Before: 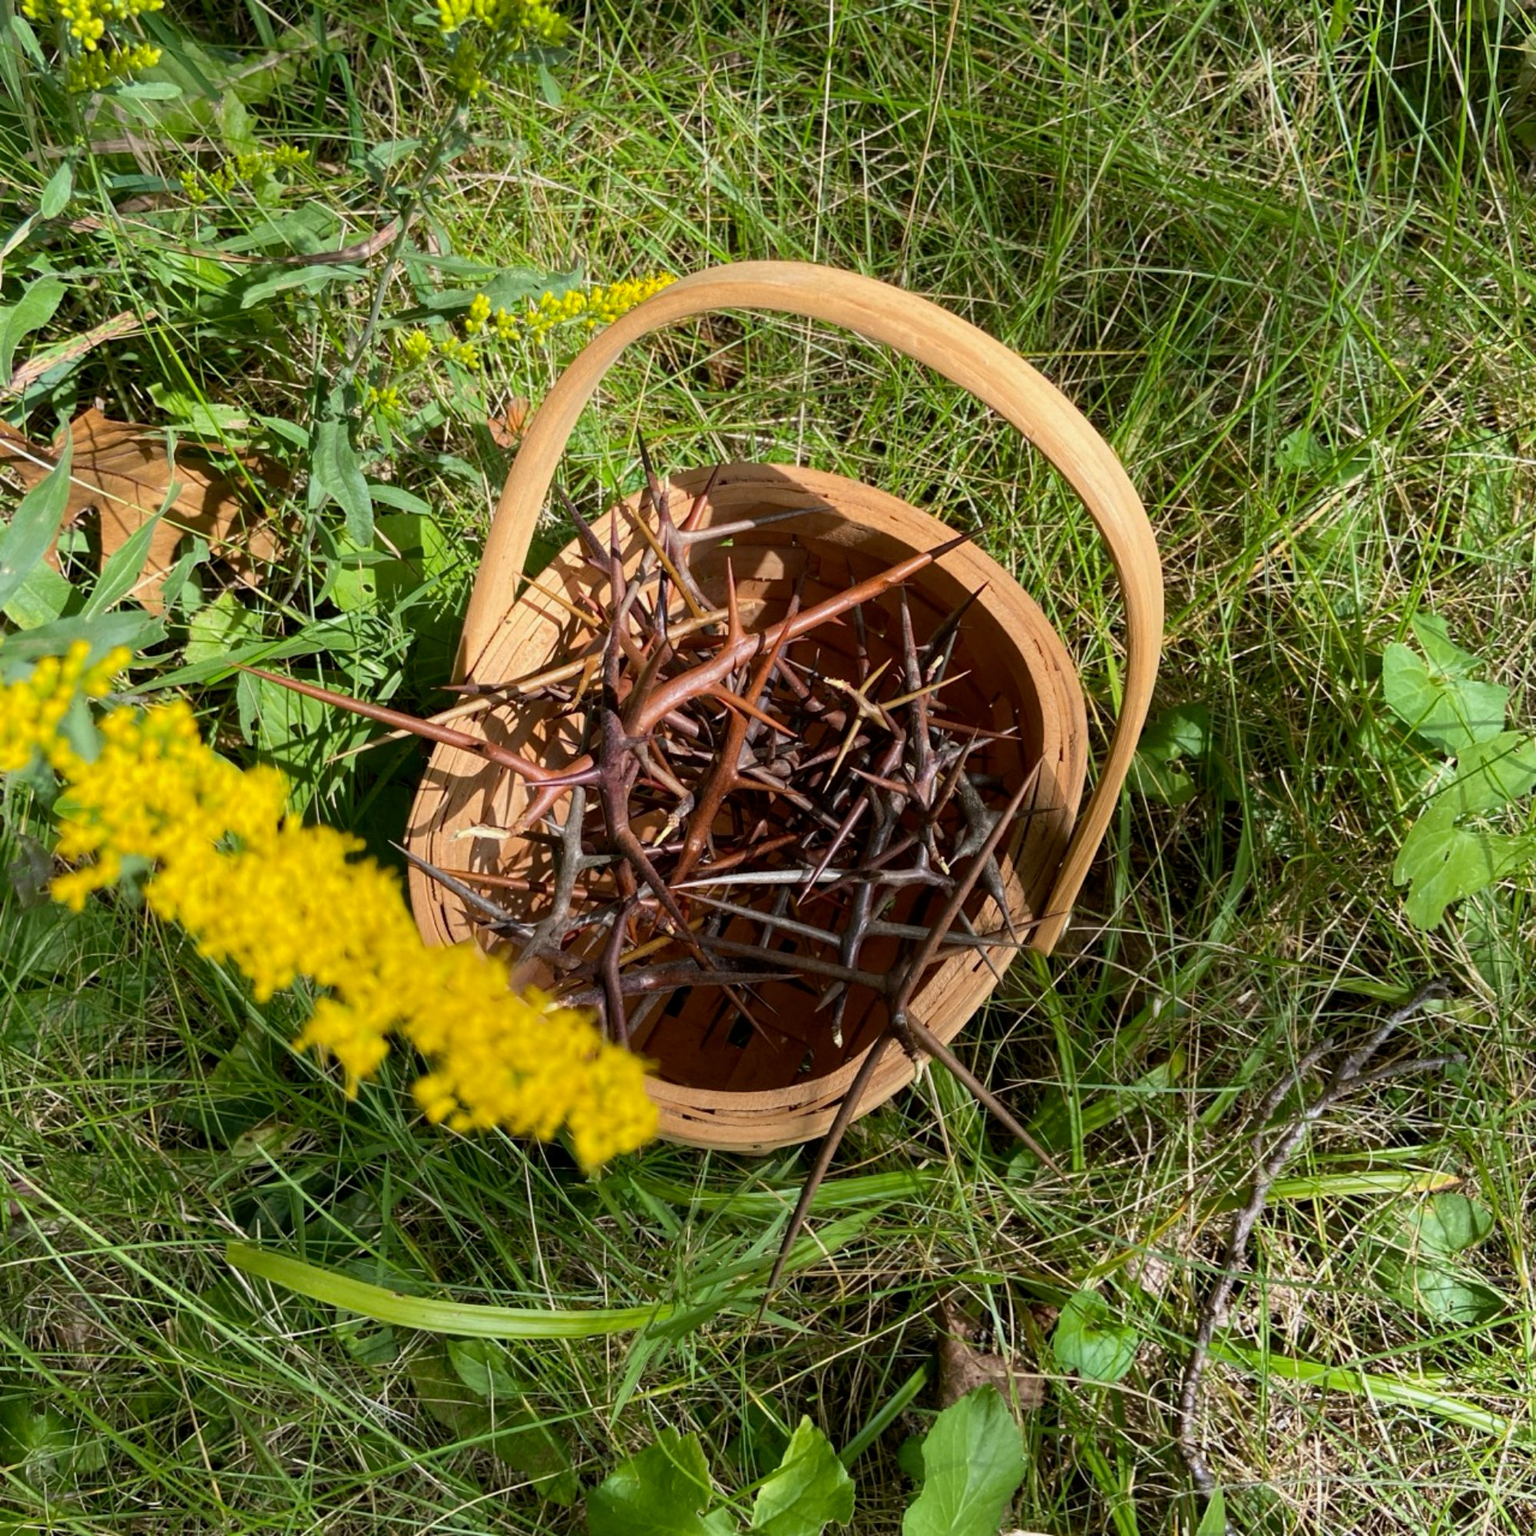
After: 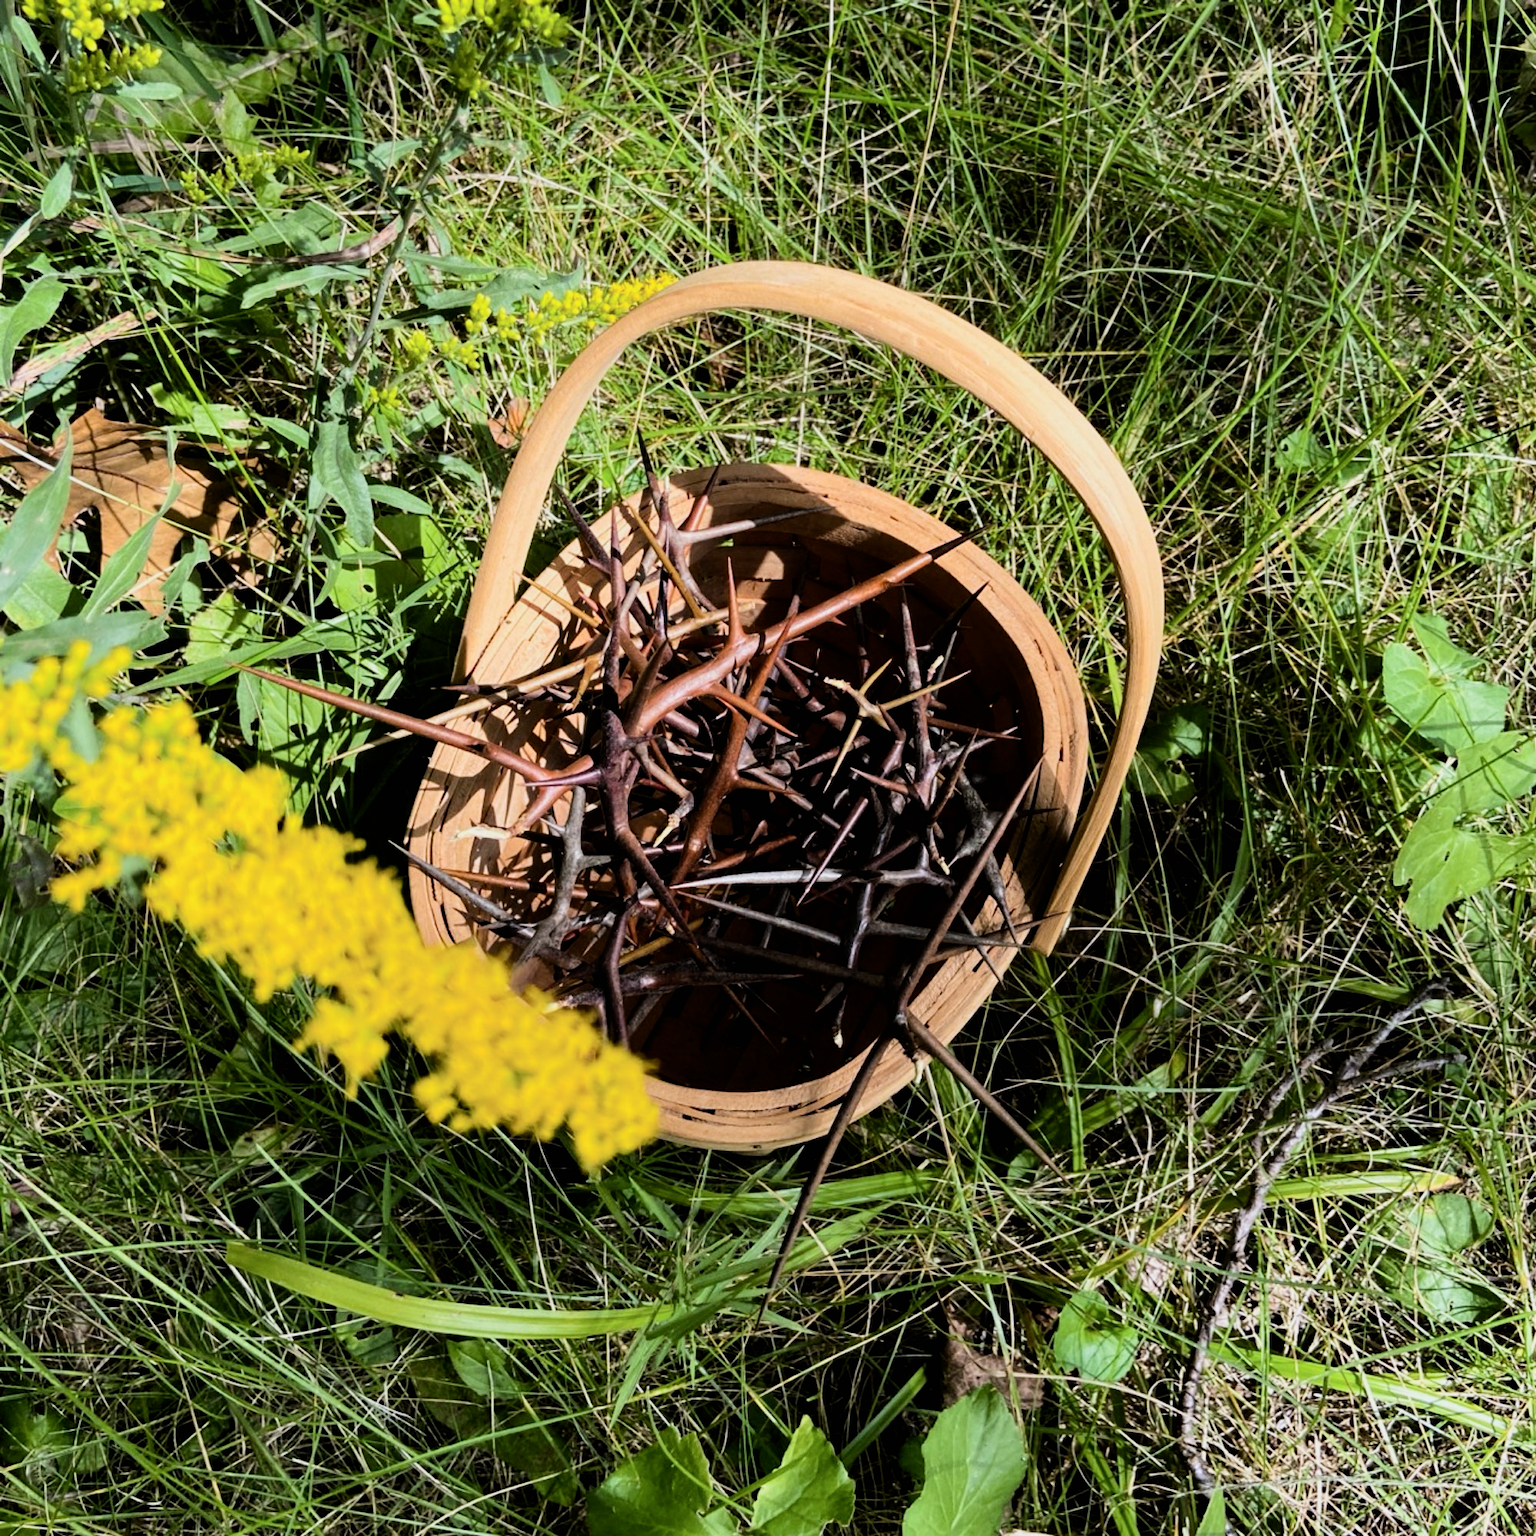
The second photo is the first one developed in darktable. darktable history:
filmic rgb: black relative exposure -5 EV, white relative exposure 3.5 EV, hardness 3.19, contrast 1.3, highlights saturation mix -50%
contrast brightness saturation: contrast 0.15, brightness 0.05
white balance: red 0.984, blue 1.059
